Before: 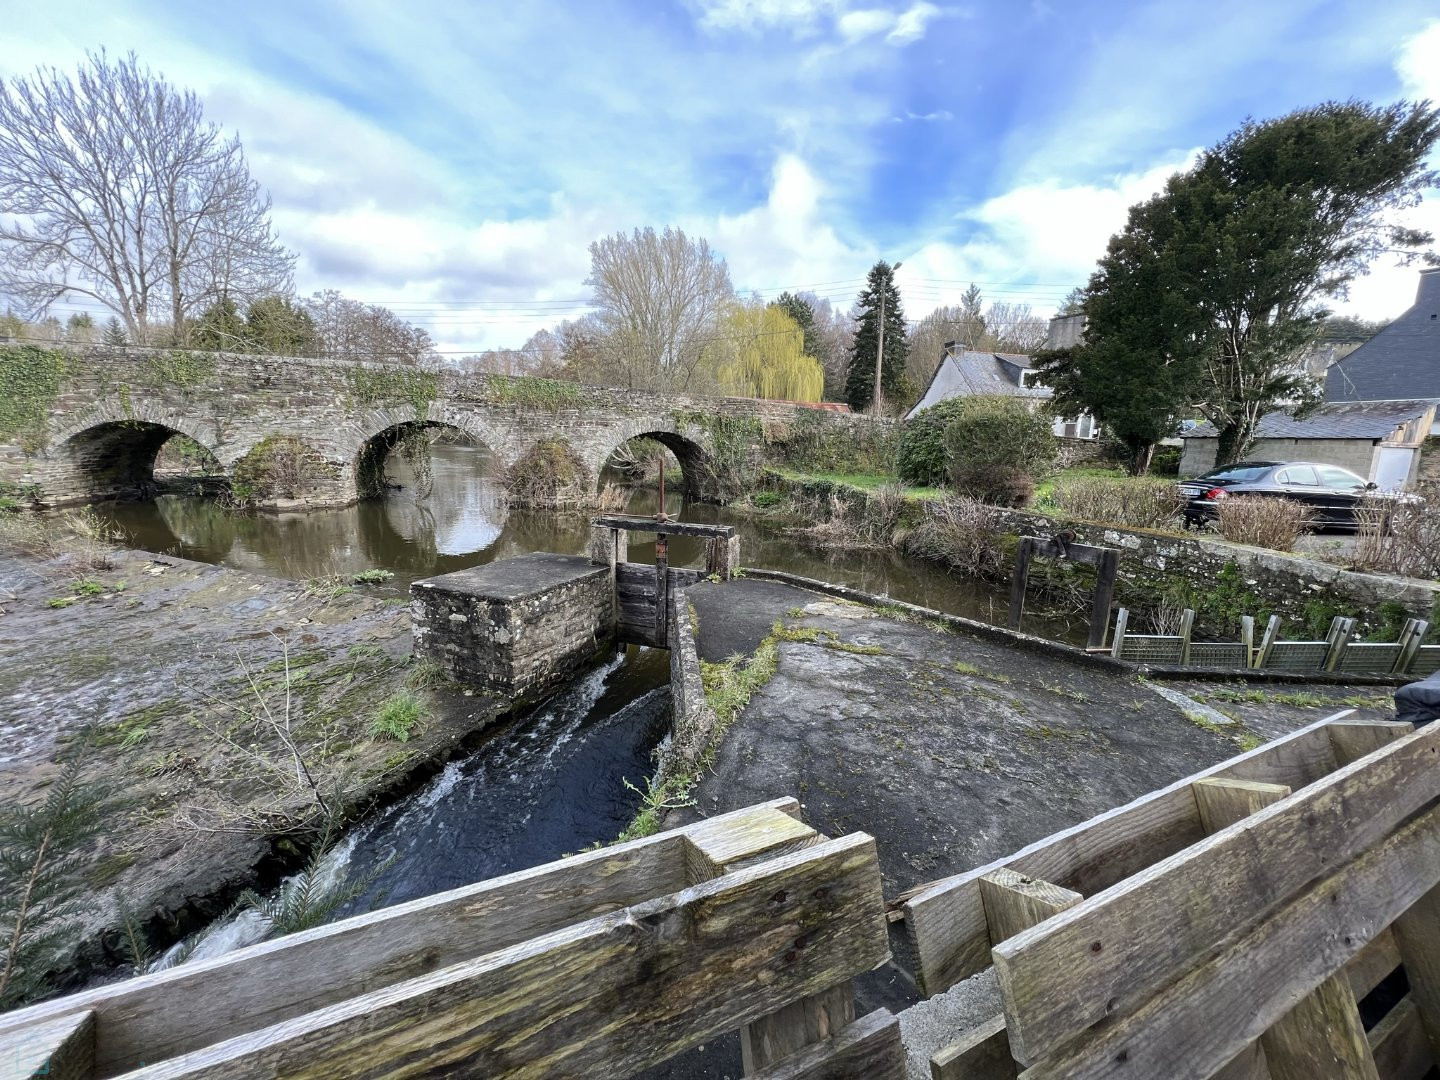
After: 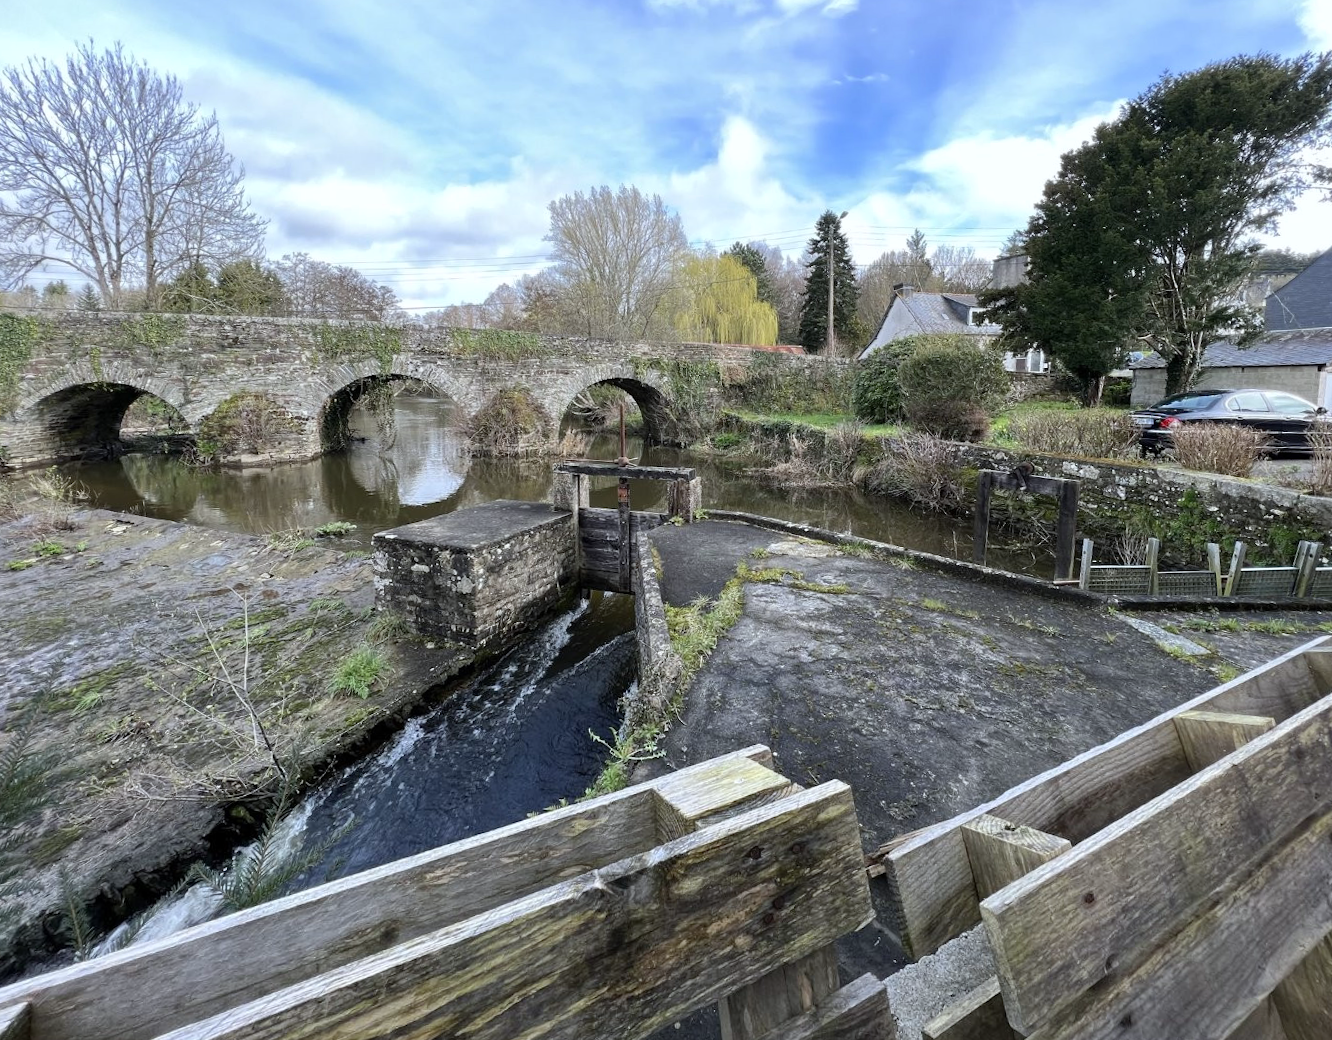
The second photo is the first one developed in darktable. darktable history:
white balance: red 0.982, blue 1.018
rotate and perspective: rotation -1.68°, lens shift (vertical) -0.146, crop left 0.049, crop right 0.912, crop top 0.032, crop bottom 0.96
levels: mode automatic, black 0.023%, white 99.97%, levels [0.062, 0.494, 0.925]
